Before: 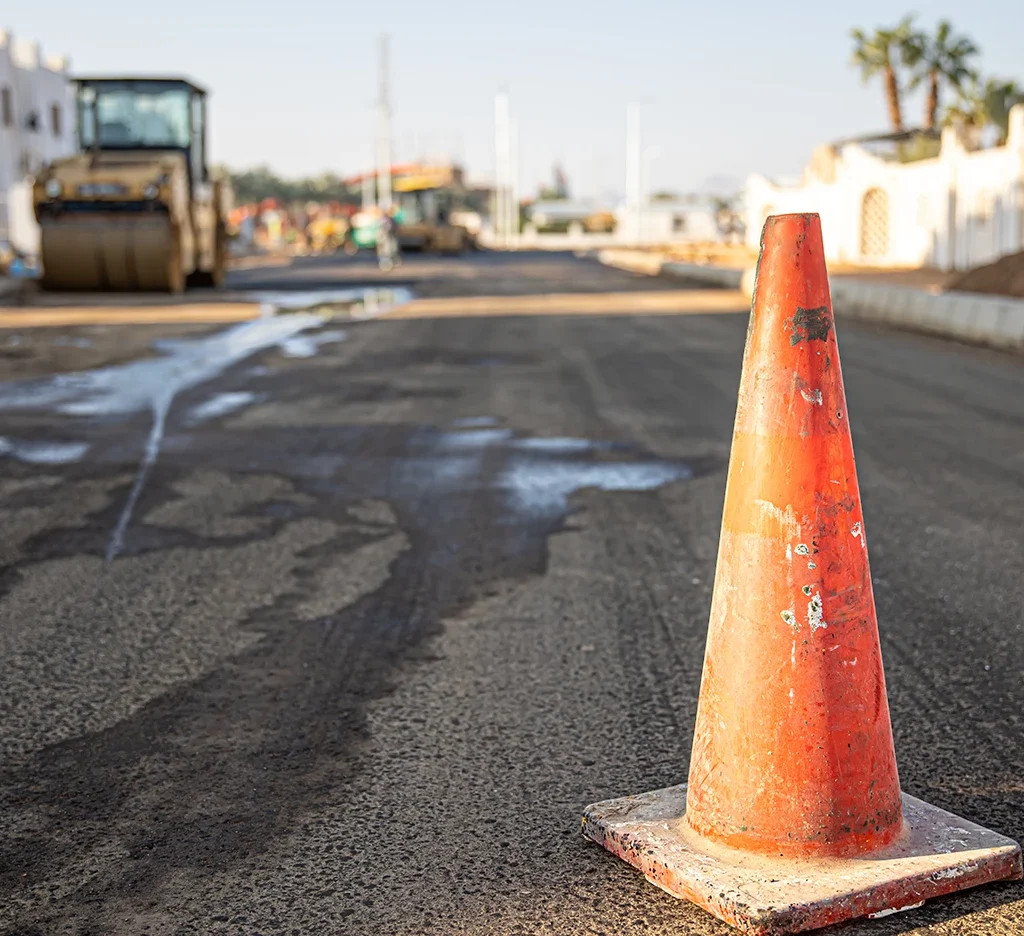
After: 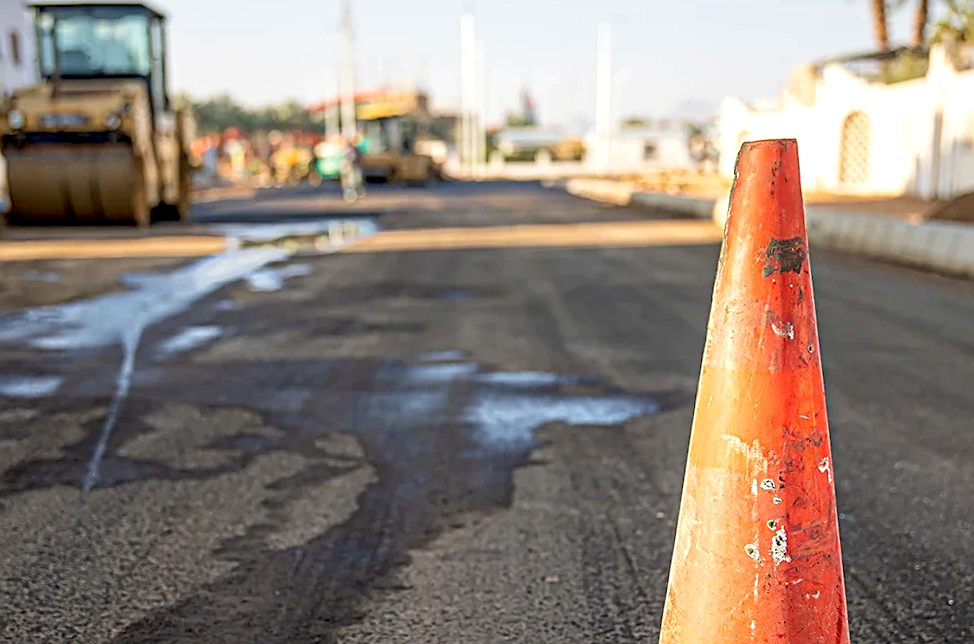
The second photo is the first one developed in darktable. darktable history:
exposure: black level correction 0.009, exposure 0.119 EV, compensate highlight preservation false
crop and rotate: top 8.293%, bottom 20.996%
velvia: on, module defaults
sharpen: on, module defaults
rotate and perspective: rotation 0.074°, lens shift (vertical) 0.096, lens shift (horizontal) -0.041, crop left 0.043, crop right 0.952, crop top 0.024, crop bottom 0.979
